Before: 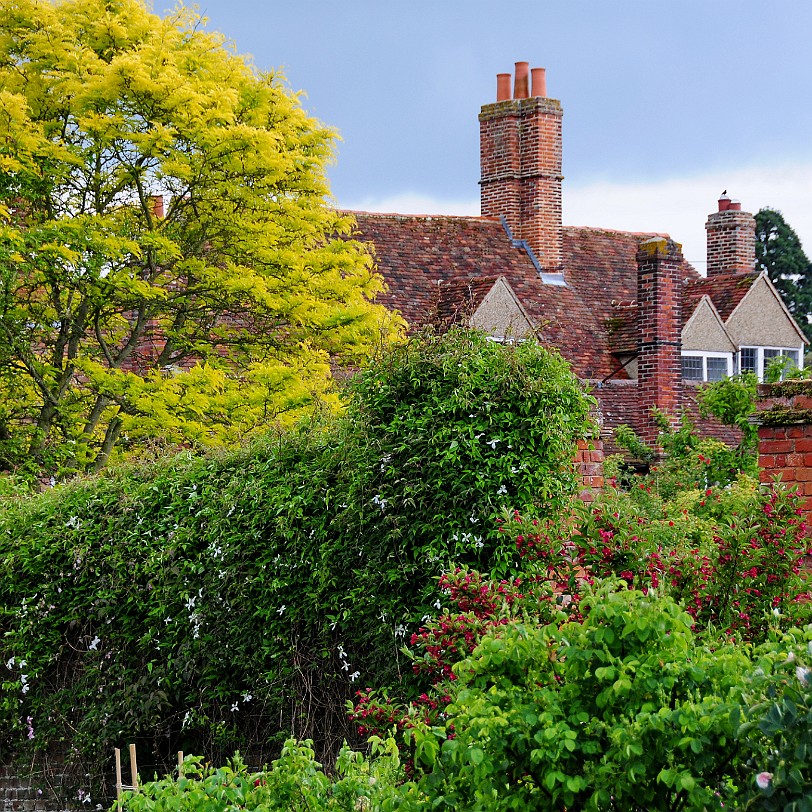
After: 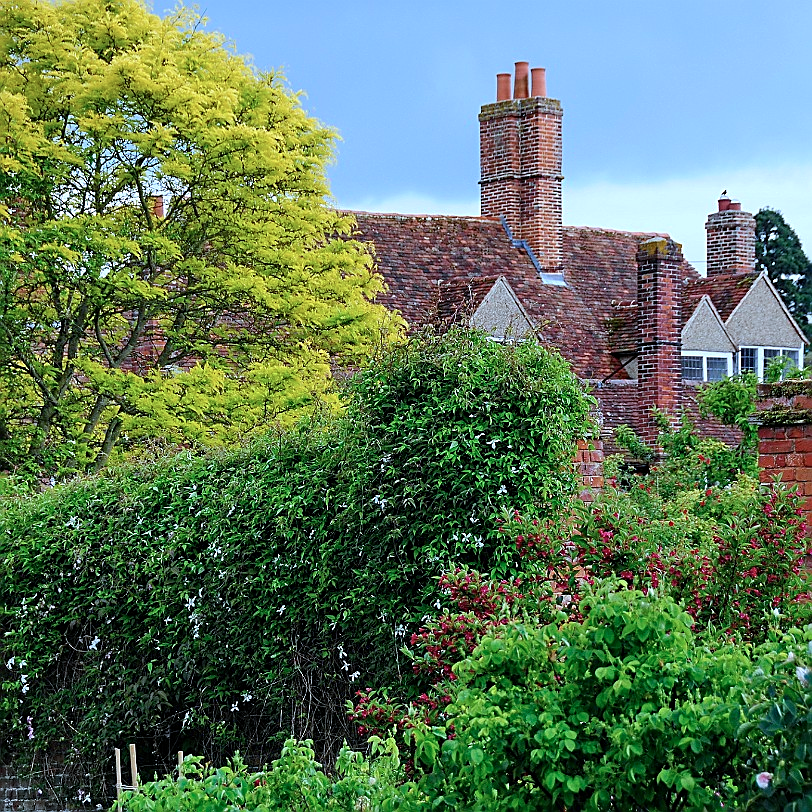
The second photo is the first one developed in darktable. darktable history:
color calibration: illuminant as shot in camera, x 0.383, y 0.38, temperature 3949.15 K, gamut compression 1.66
sharpen: on, module defaults
